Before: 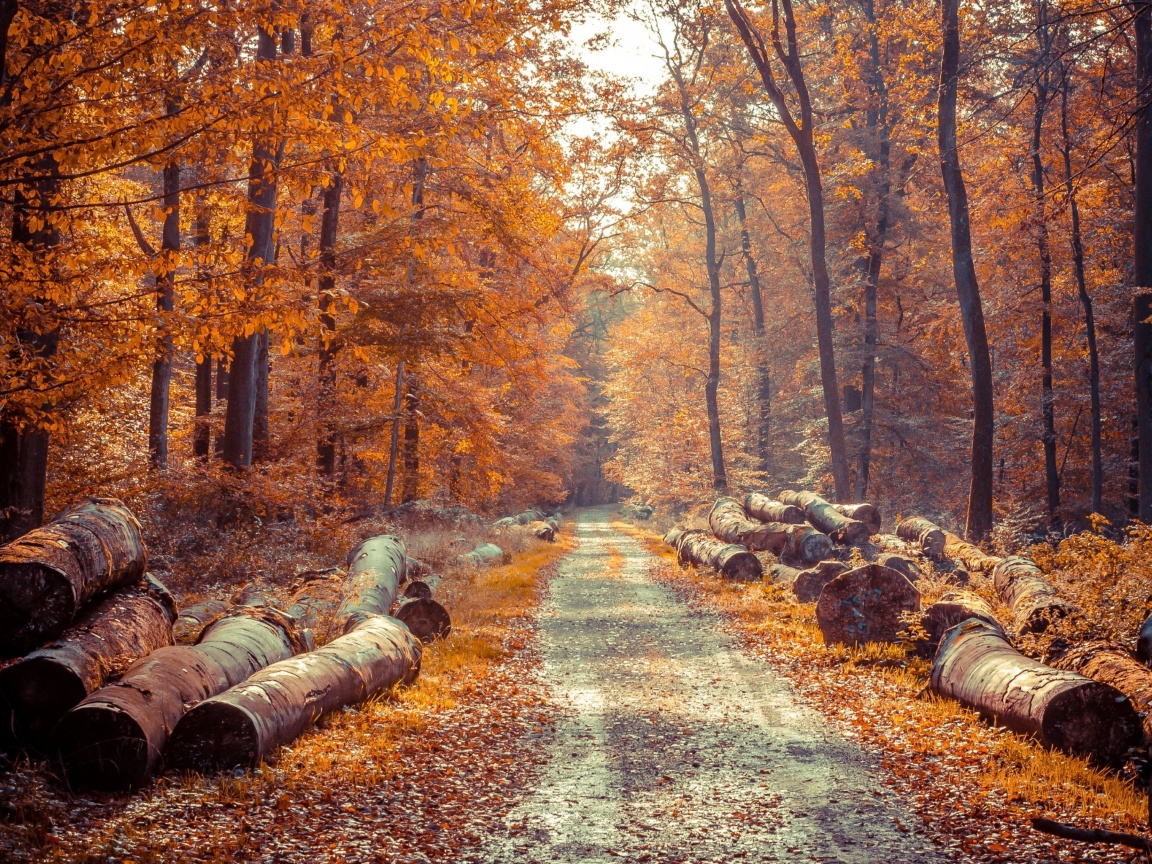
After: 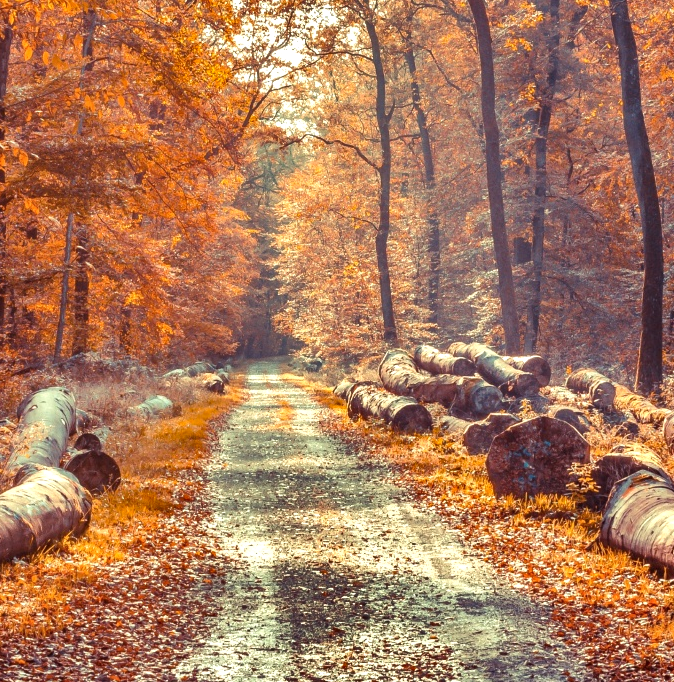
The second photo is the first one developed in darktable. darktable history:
crop and rotate: left 28.71%, top 17.152%, right 12.753%, bottom 3.827%
shadows and highlights: shadows 20.8, highlights -81.86, soften with gaussian
exposure: black level correction 0, exposure 0.499 EV, compensate highlight preservation false
